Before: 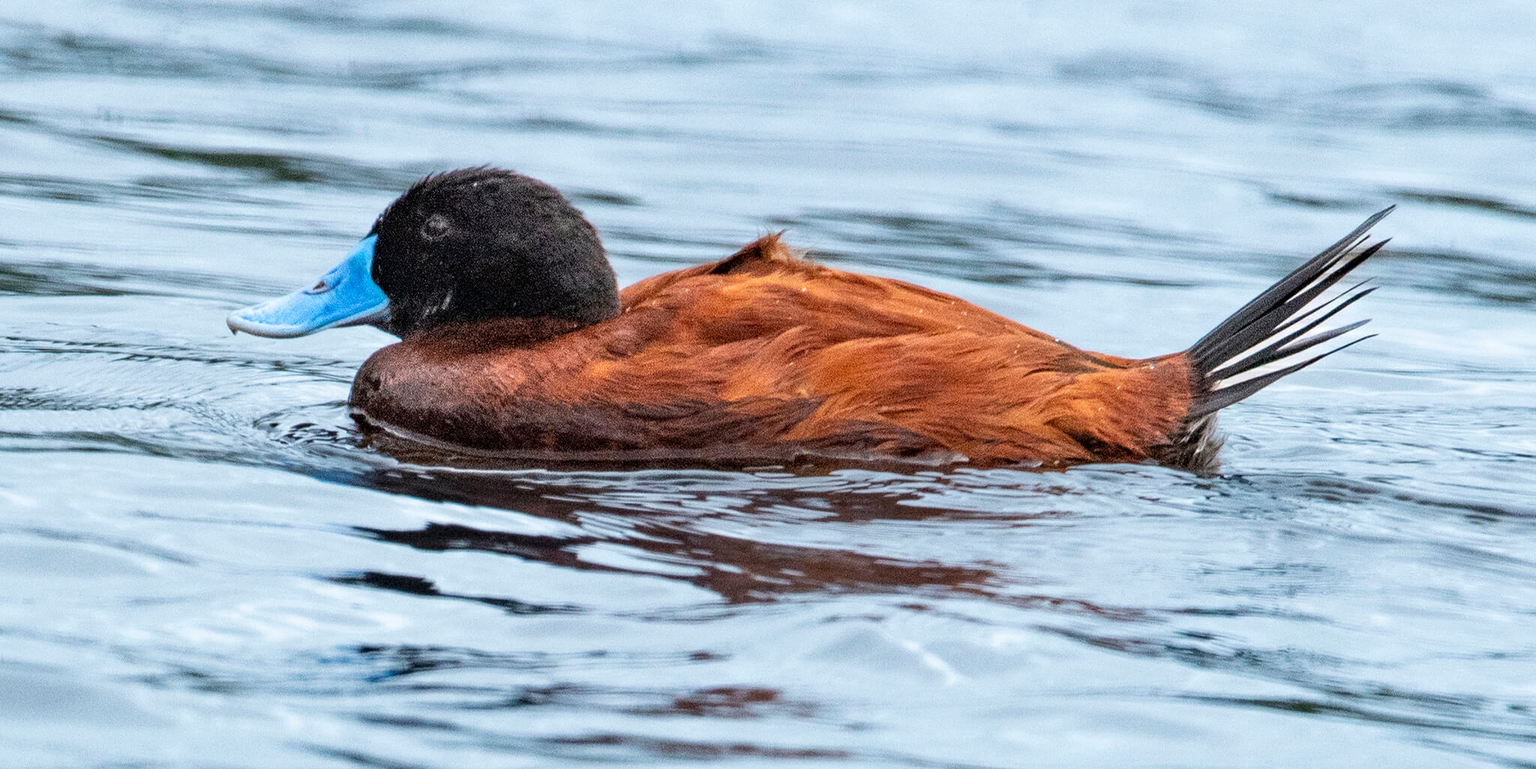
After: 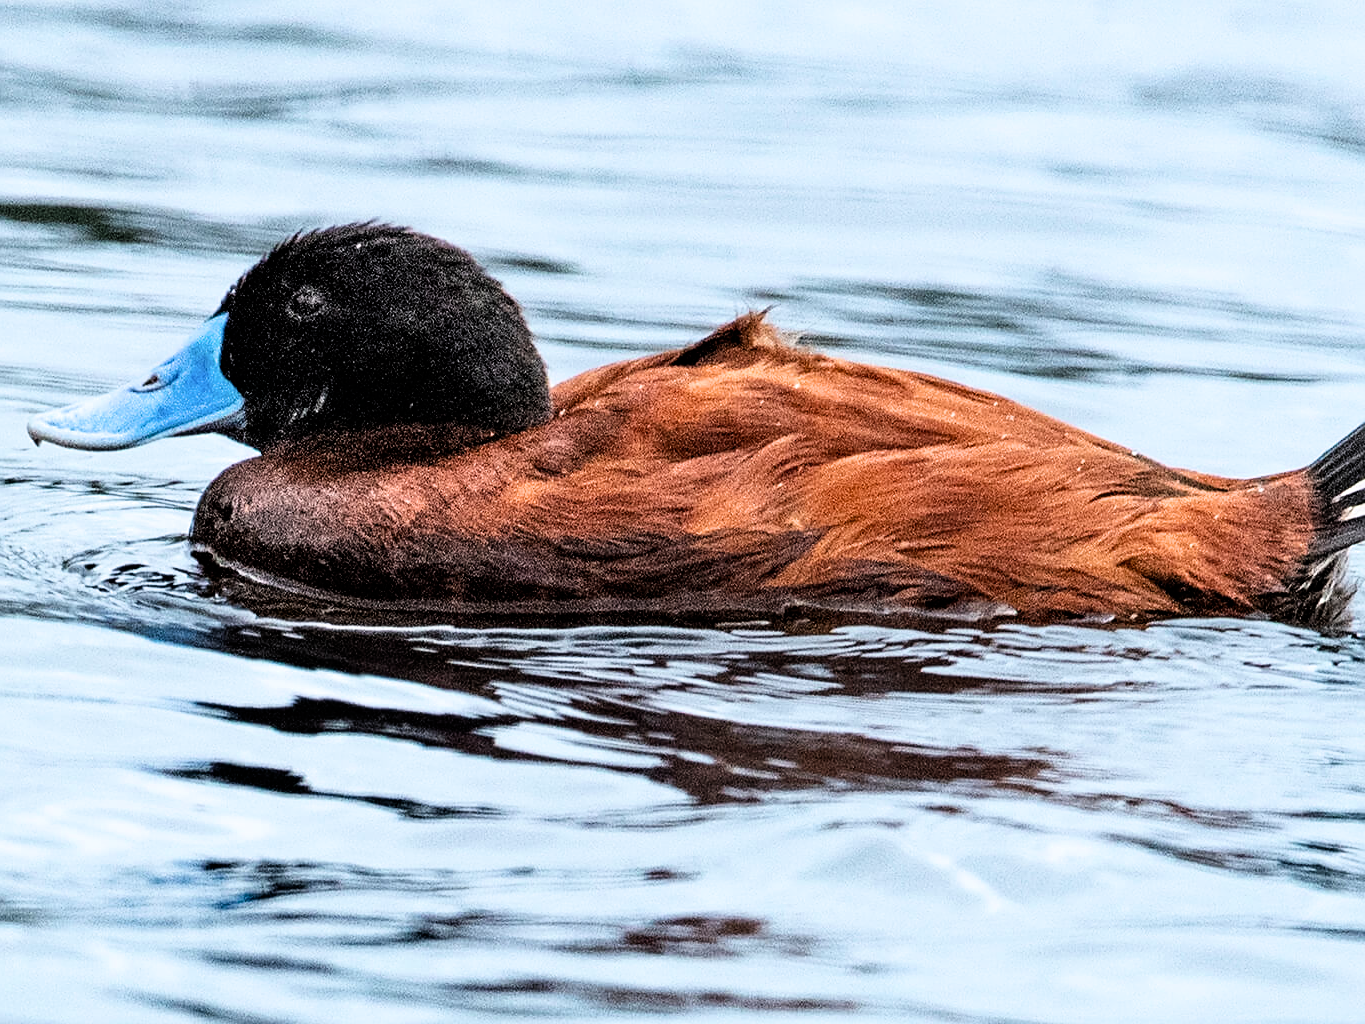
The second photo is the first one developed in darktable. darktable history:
sharpen: on, module defaults
filmic rgb: black relative exposure -6.51 EV, white relative exposure 2.42 EV, target white luminance 99.987%, hardness 5.3, latitude 0.539%, contrast 1.437, highlights saturation mix 2.76%
crop and rotate: left 13.432%, right 19.909%
